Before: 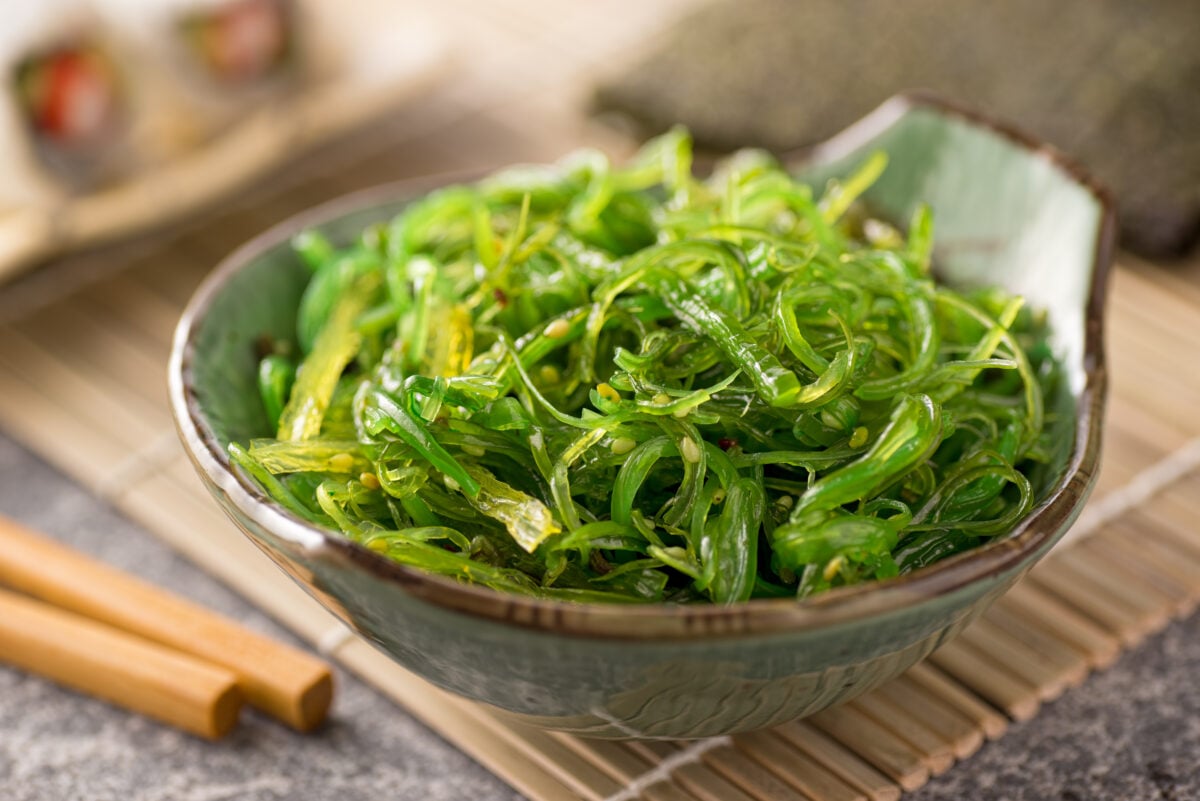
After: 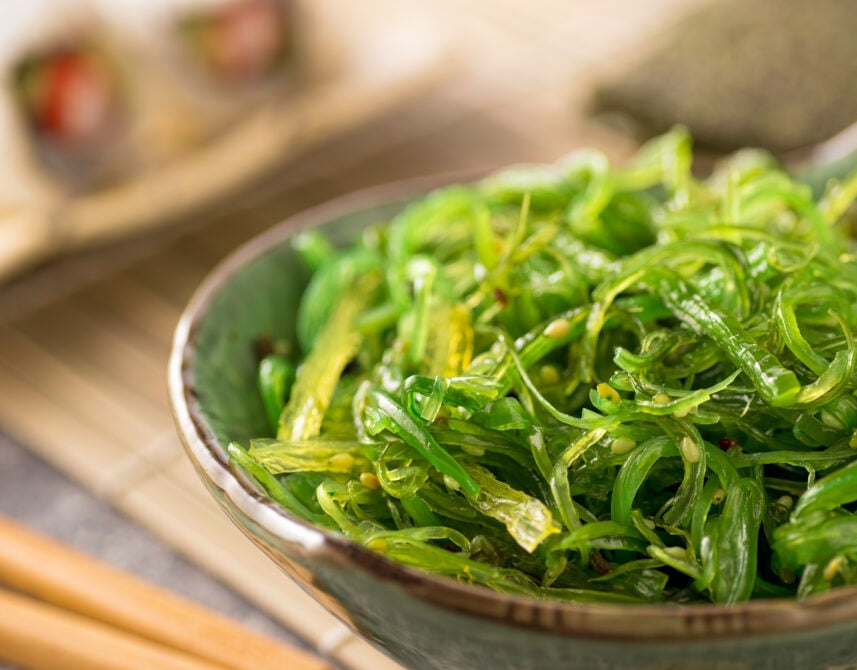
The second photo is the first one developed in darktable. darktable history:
velvia: on, module defaults
crop: right 28.565%, bottom 16.253%
